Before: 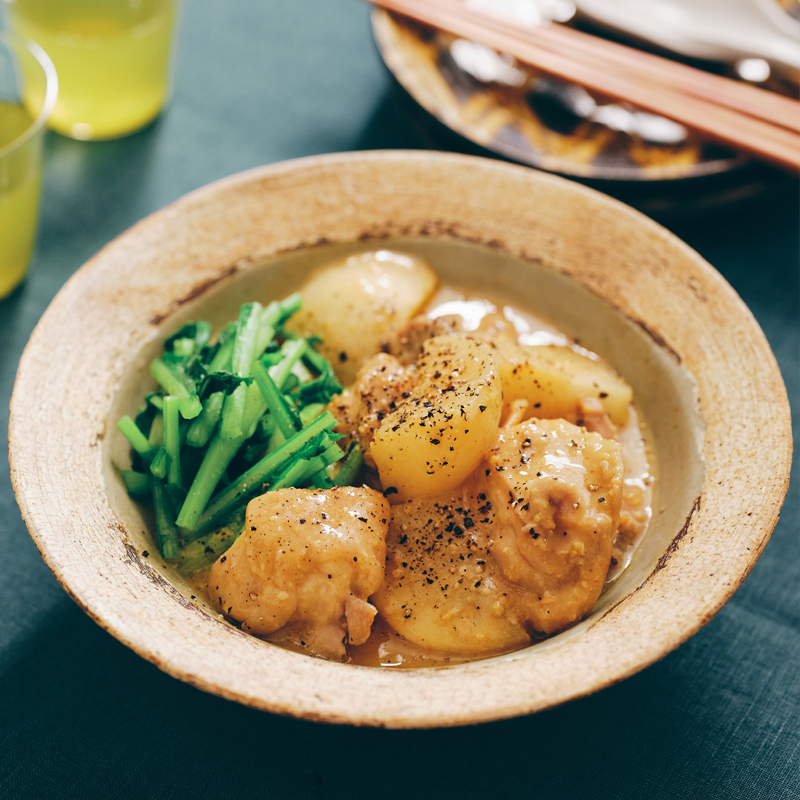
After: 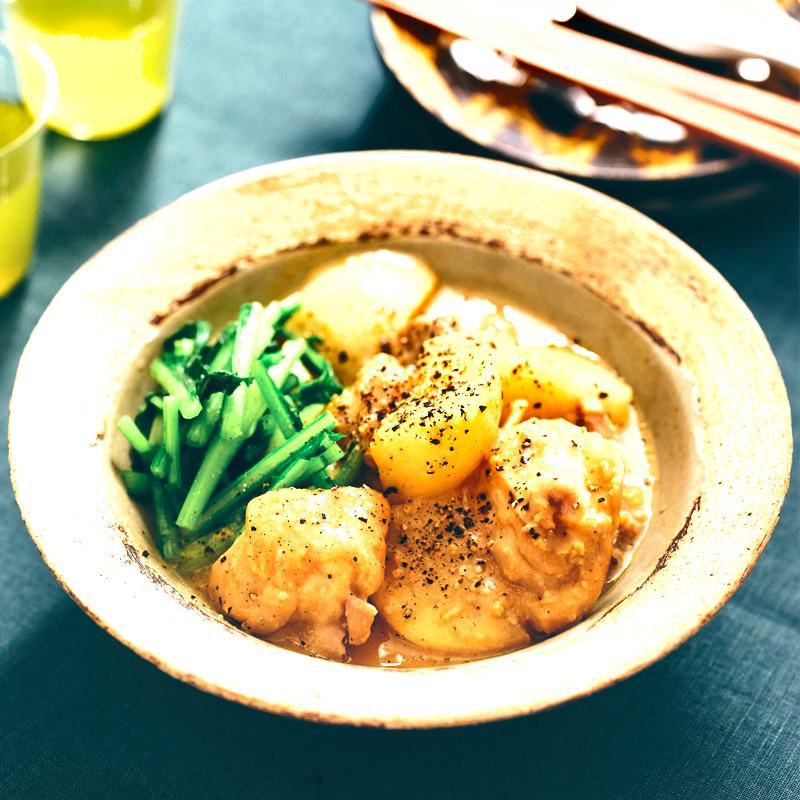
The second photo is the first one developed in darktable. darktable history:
exposure: exposure 1.061 EV, compensate highlight preservation false
shadows and highlights: shadows 12, white point adjustment 1.2, soften with gaussian
